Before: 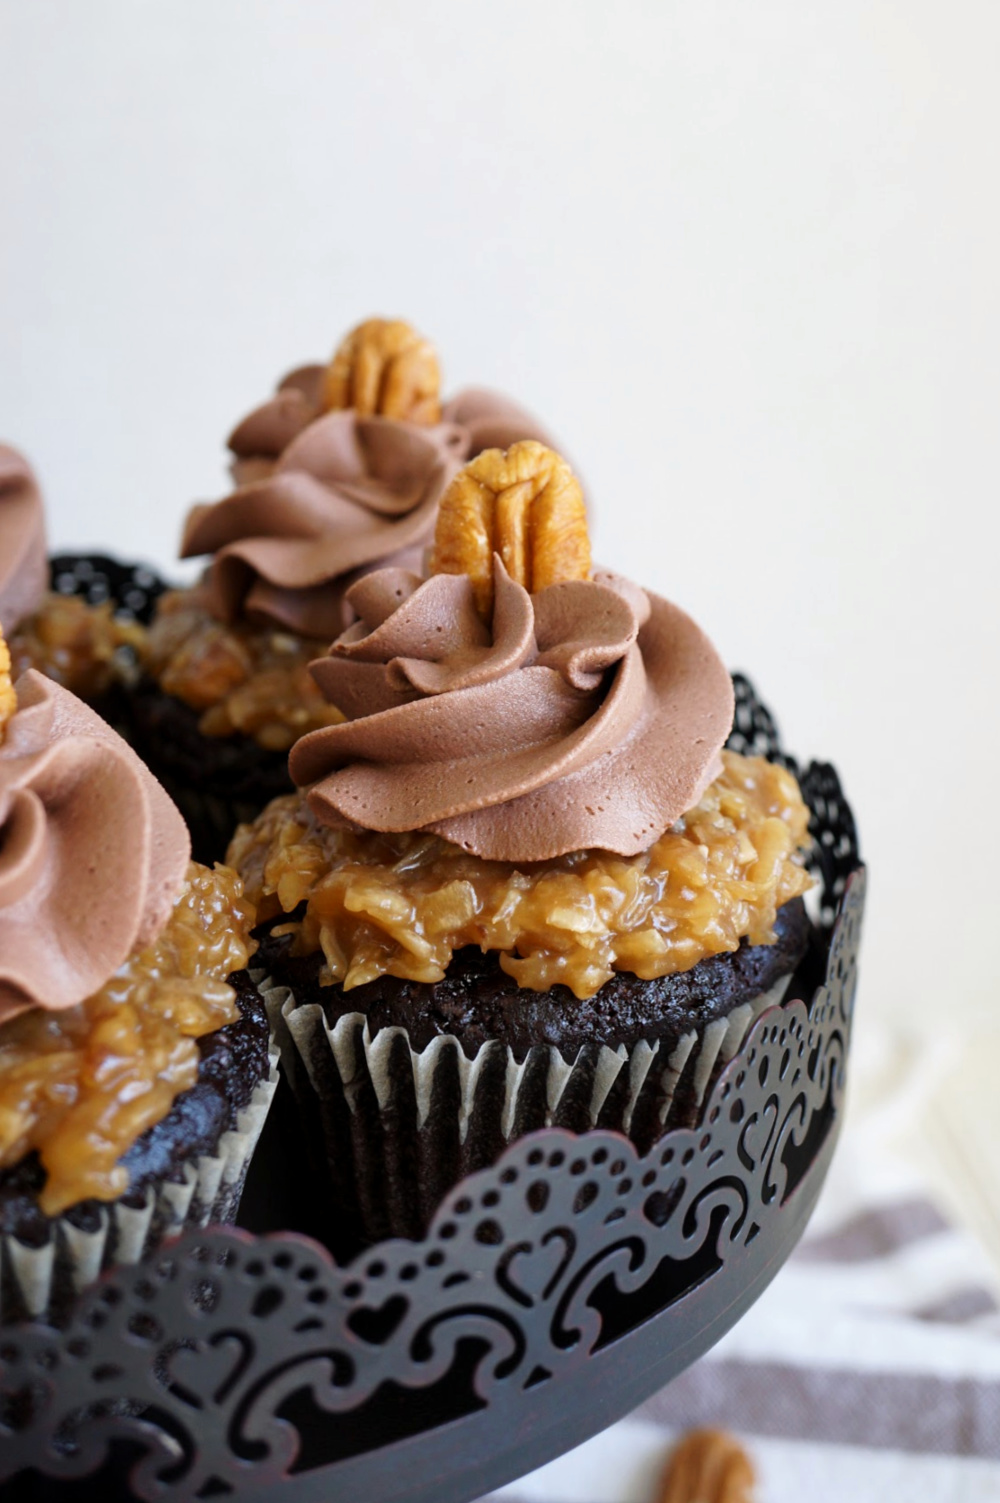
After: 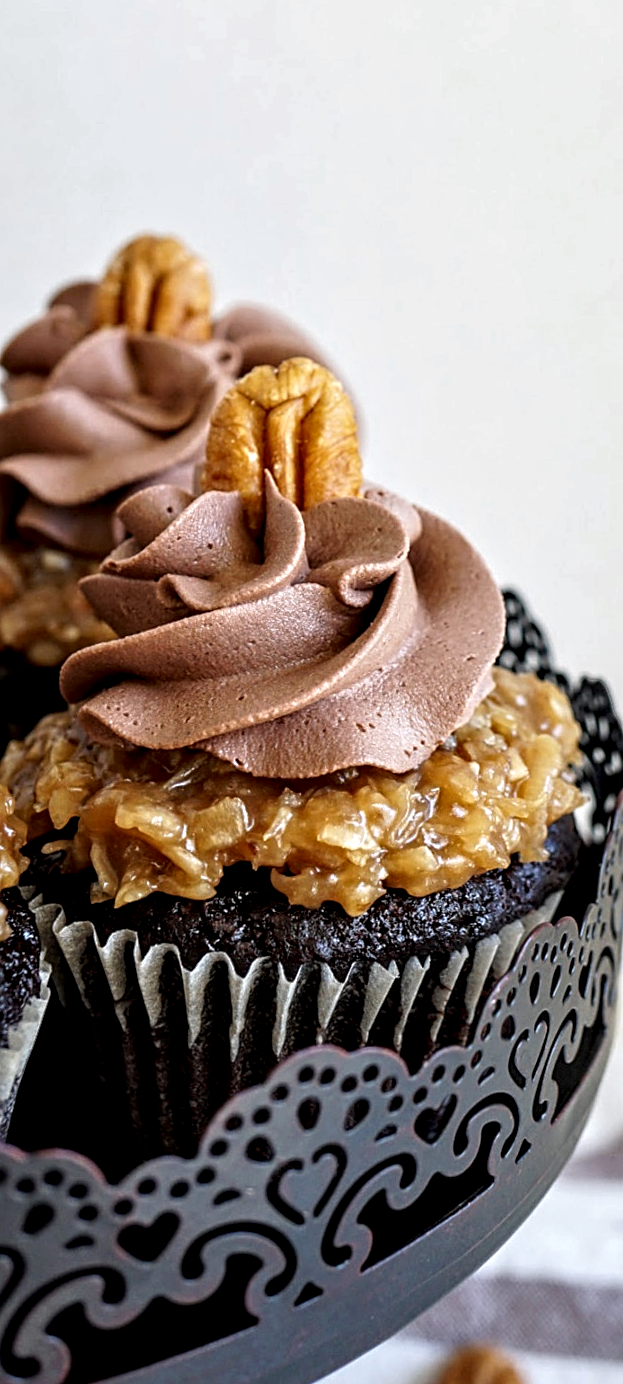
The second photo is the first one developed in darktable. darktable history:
exposure: black level correction 0.001, compensate highlight preservation false
local contrast: on, module defaults
crop and rotate: left 22.918%, top 5.629%, right 14.711%, bottom 2.247%
contrast equalizer: y [[0.51, 0.537, 0.559, 0.574, 0.599, 0.618], [0.5 ×6], [0.5 ×6], [0 ×6], [0 ×6]]
sharpen: on, module defaults
